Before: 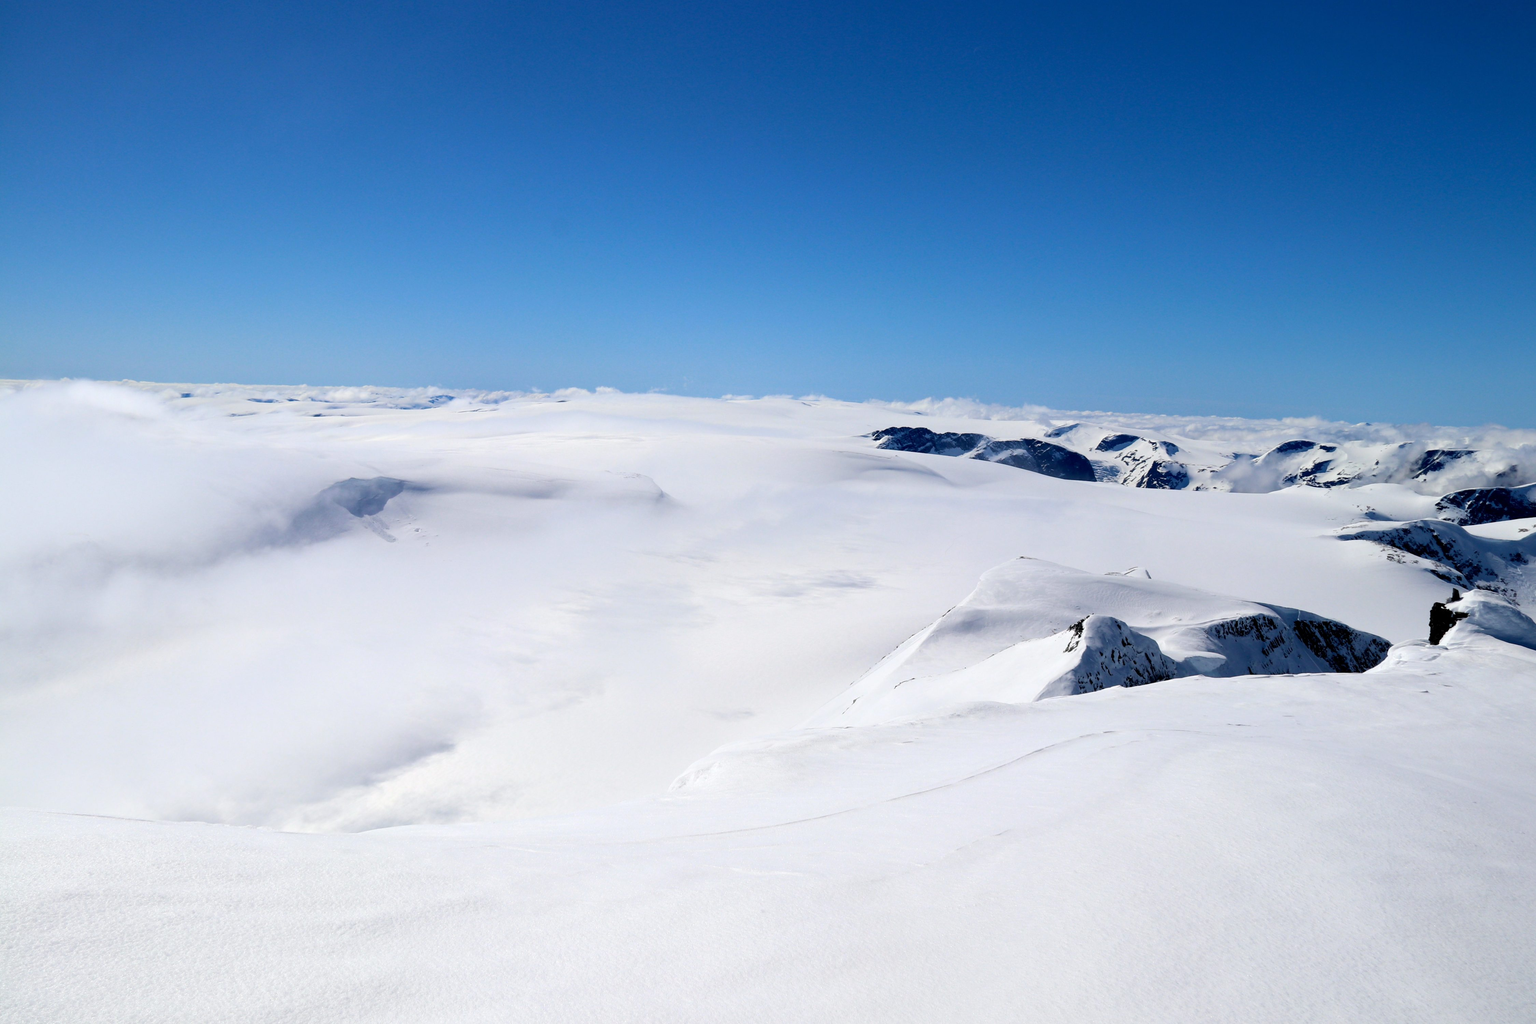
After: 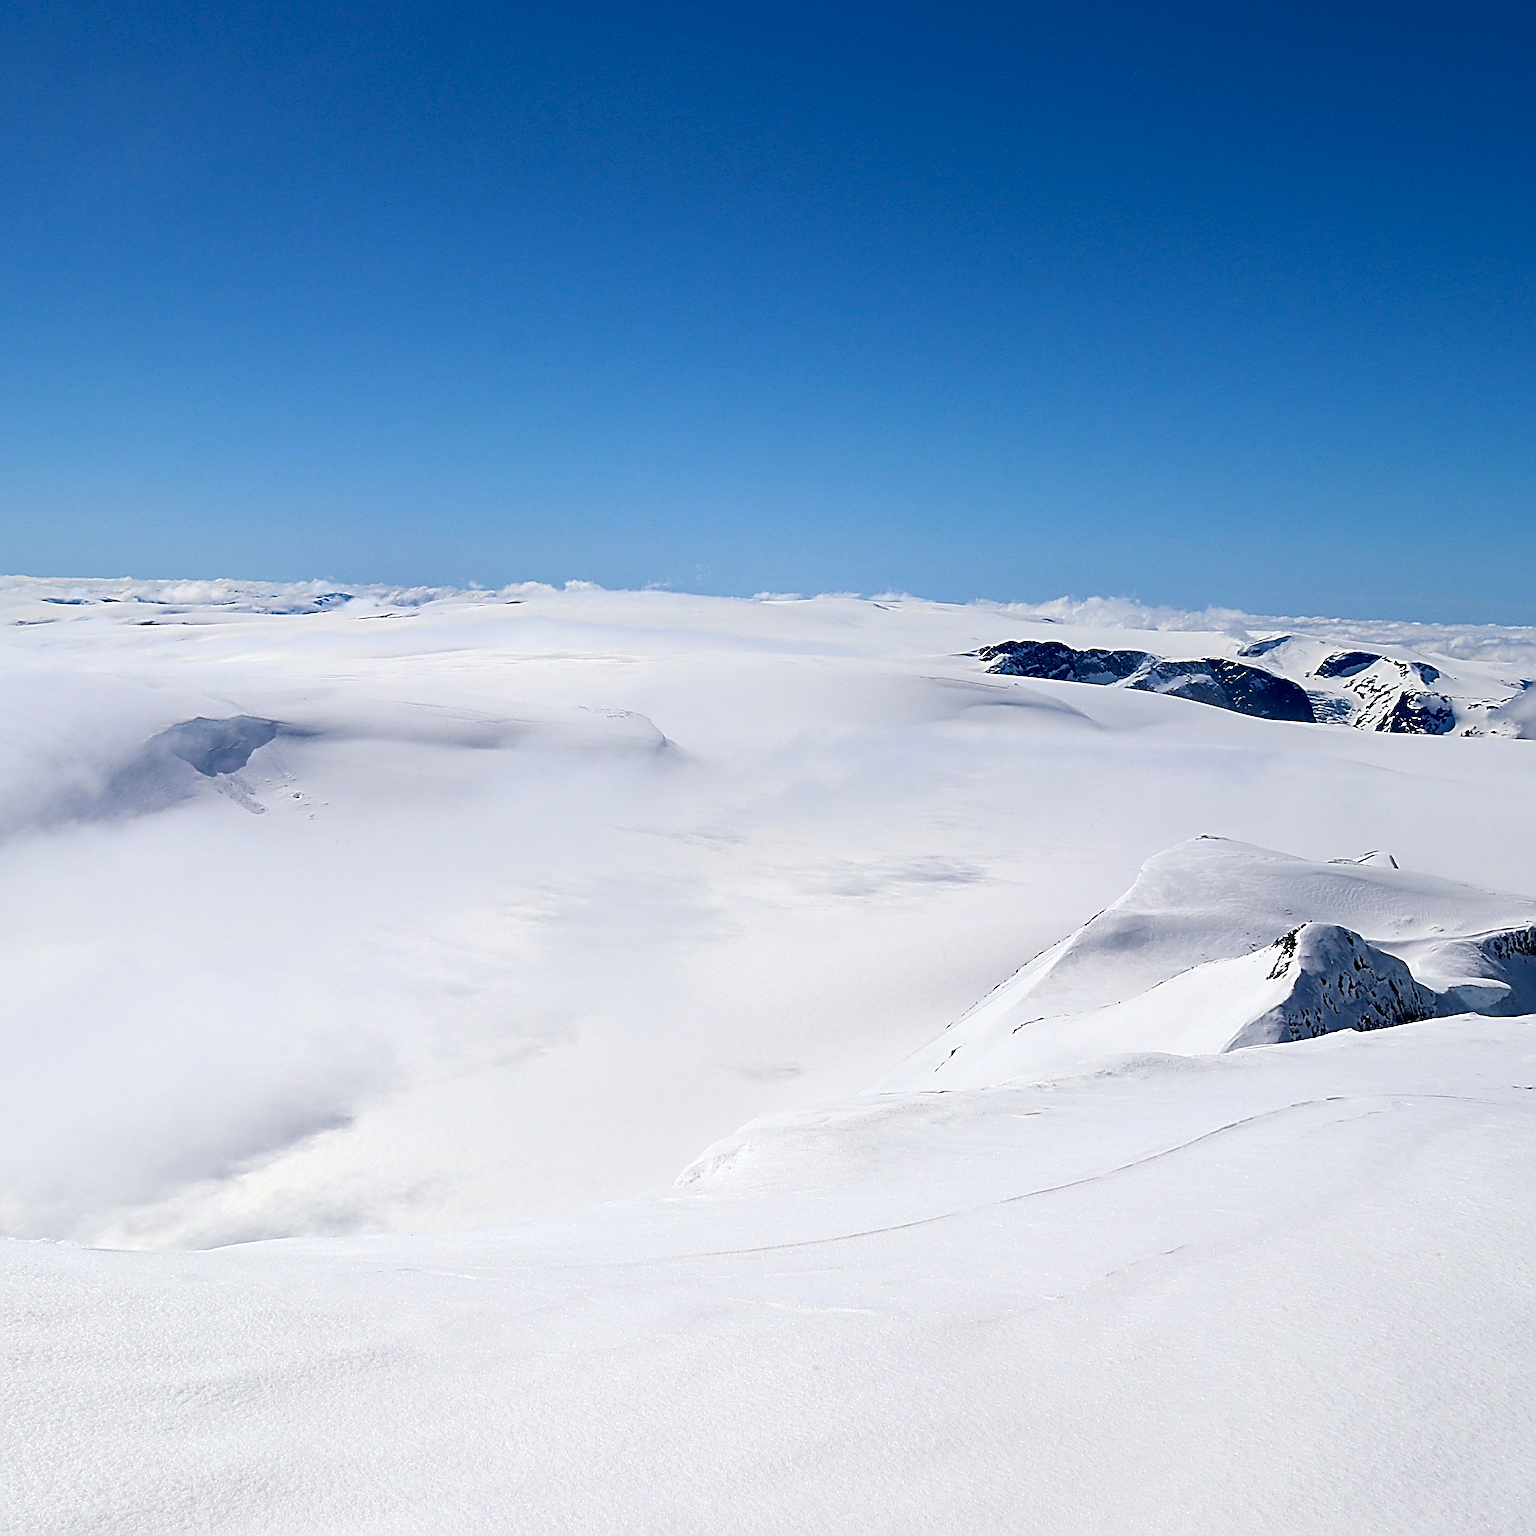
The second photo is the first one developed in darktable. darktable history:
crop and rotate: left 14.292%, right 19.041%
sharpen: radius 3.158, amount 1.731
contrast brightness saturation: contrast 0.03, brightness -0.04
